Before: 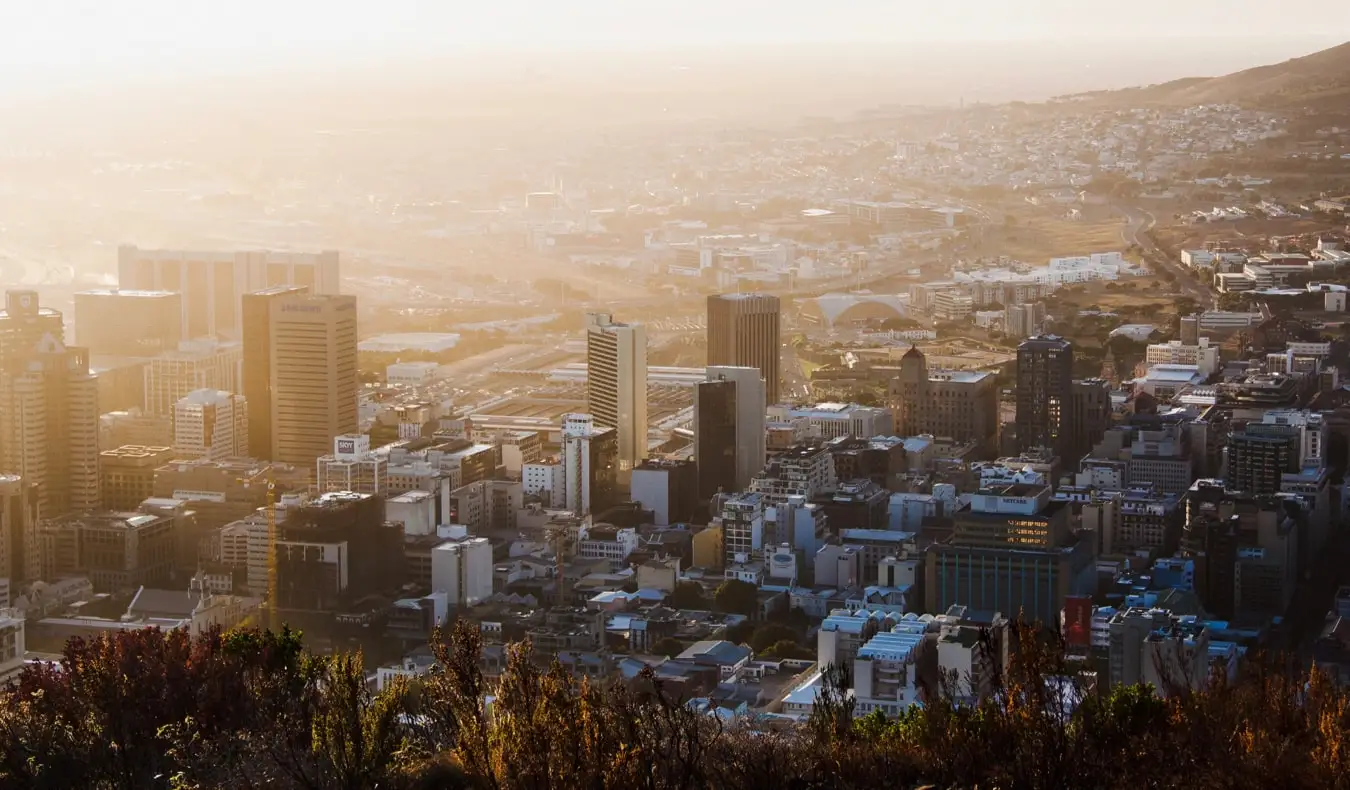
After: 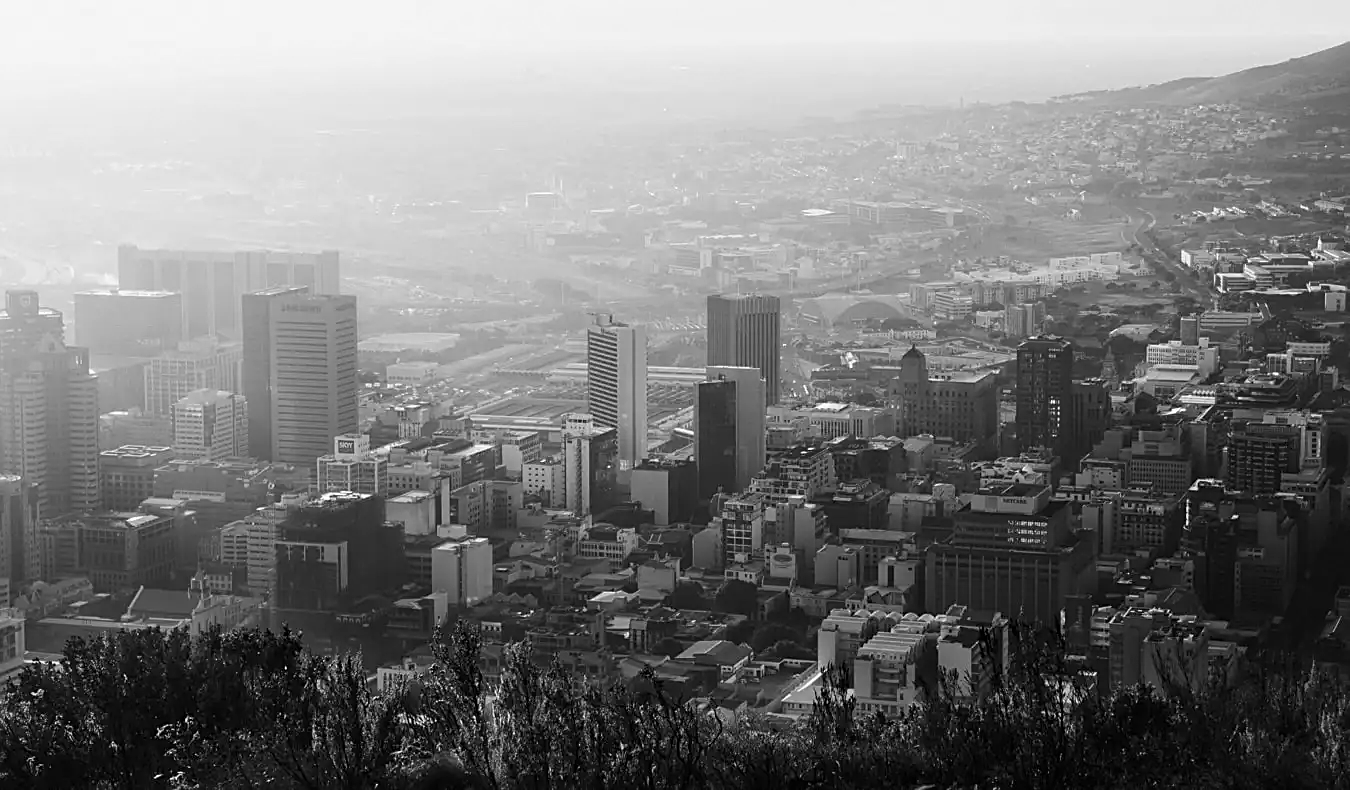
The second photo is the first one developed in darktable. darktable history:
monochrome: on, module defaults
color calibration: illuminant same as pipeline (D50), x 0.346, y 0.359, temperature 5002.42 K
sharpen: on, module defaults
